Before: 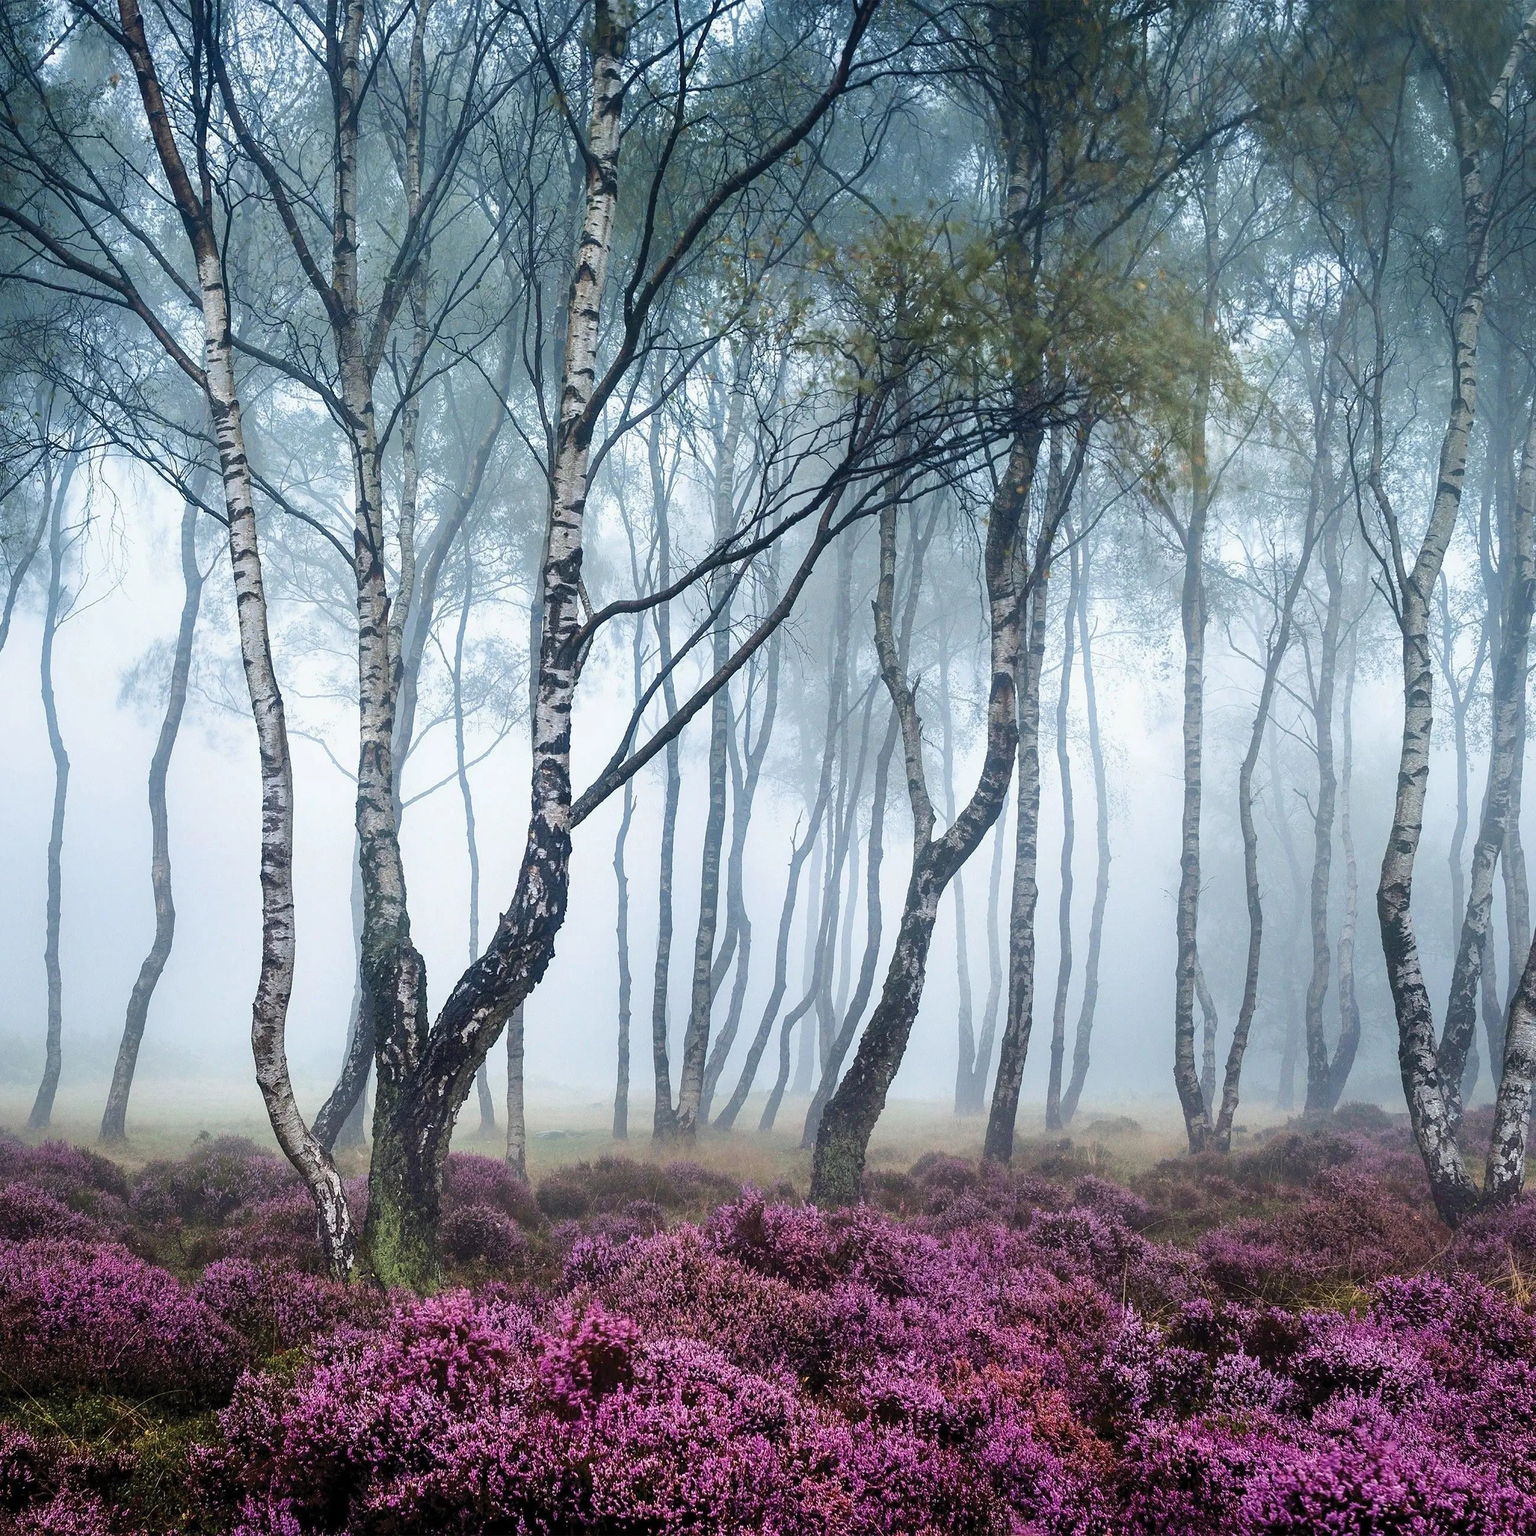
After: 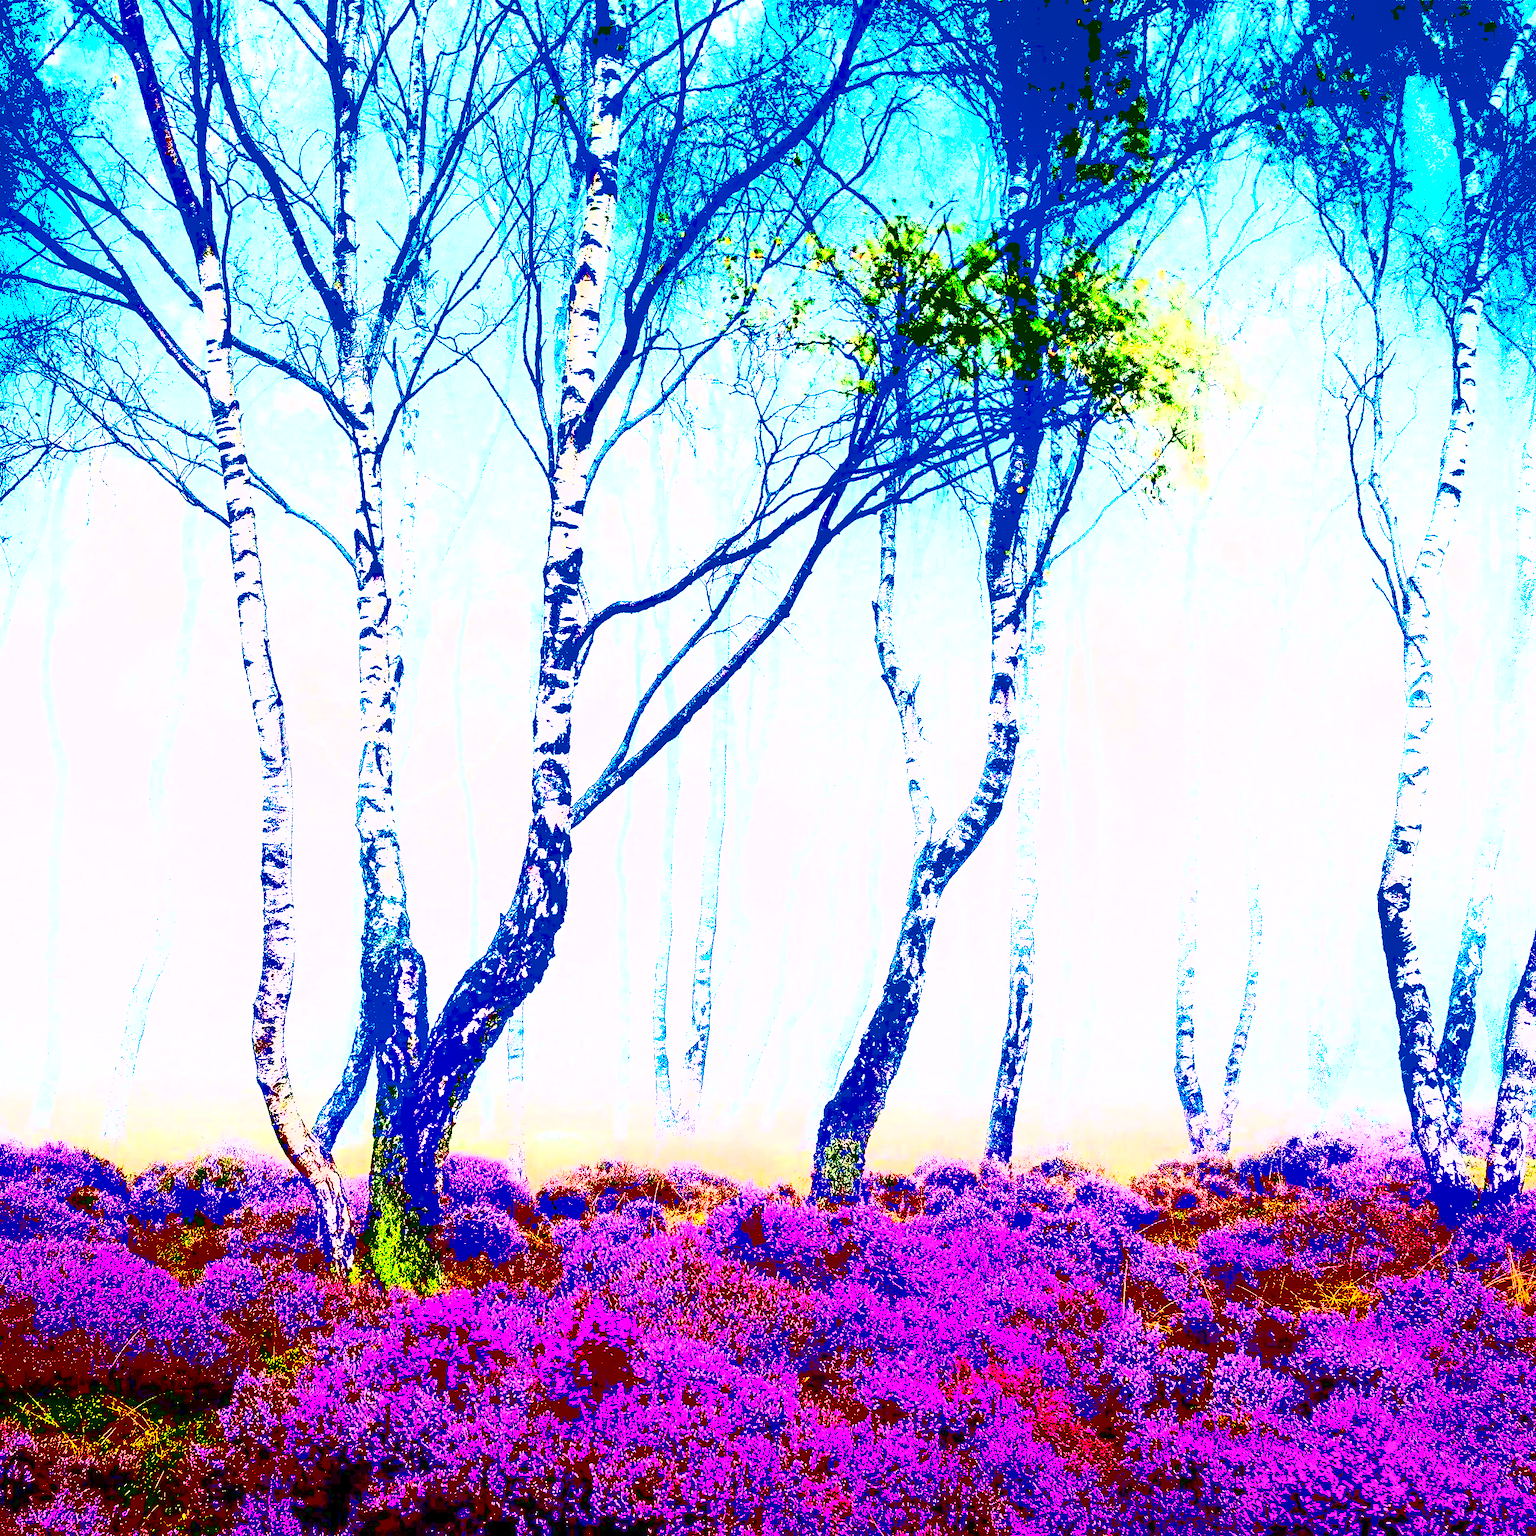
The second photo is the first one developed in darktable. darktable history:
shadows and highlights: radius 108.52, shadows 23.73, highlights -59.32, low approximation 0.01, soften with gaussian
exposure: black level correction 0.1, exposure 3 EV, compensate highlight preservation false
color correction: highlights a* 12.23, highlights b* 5.41
